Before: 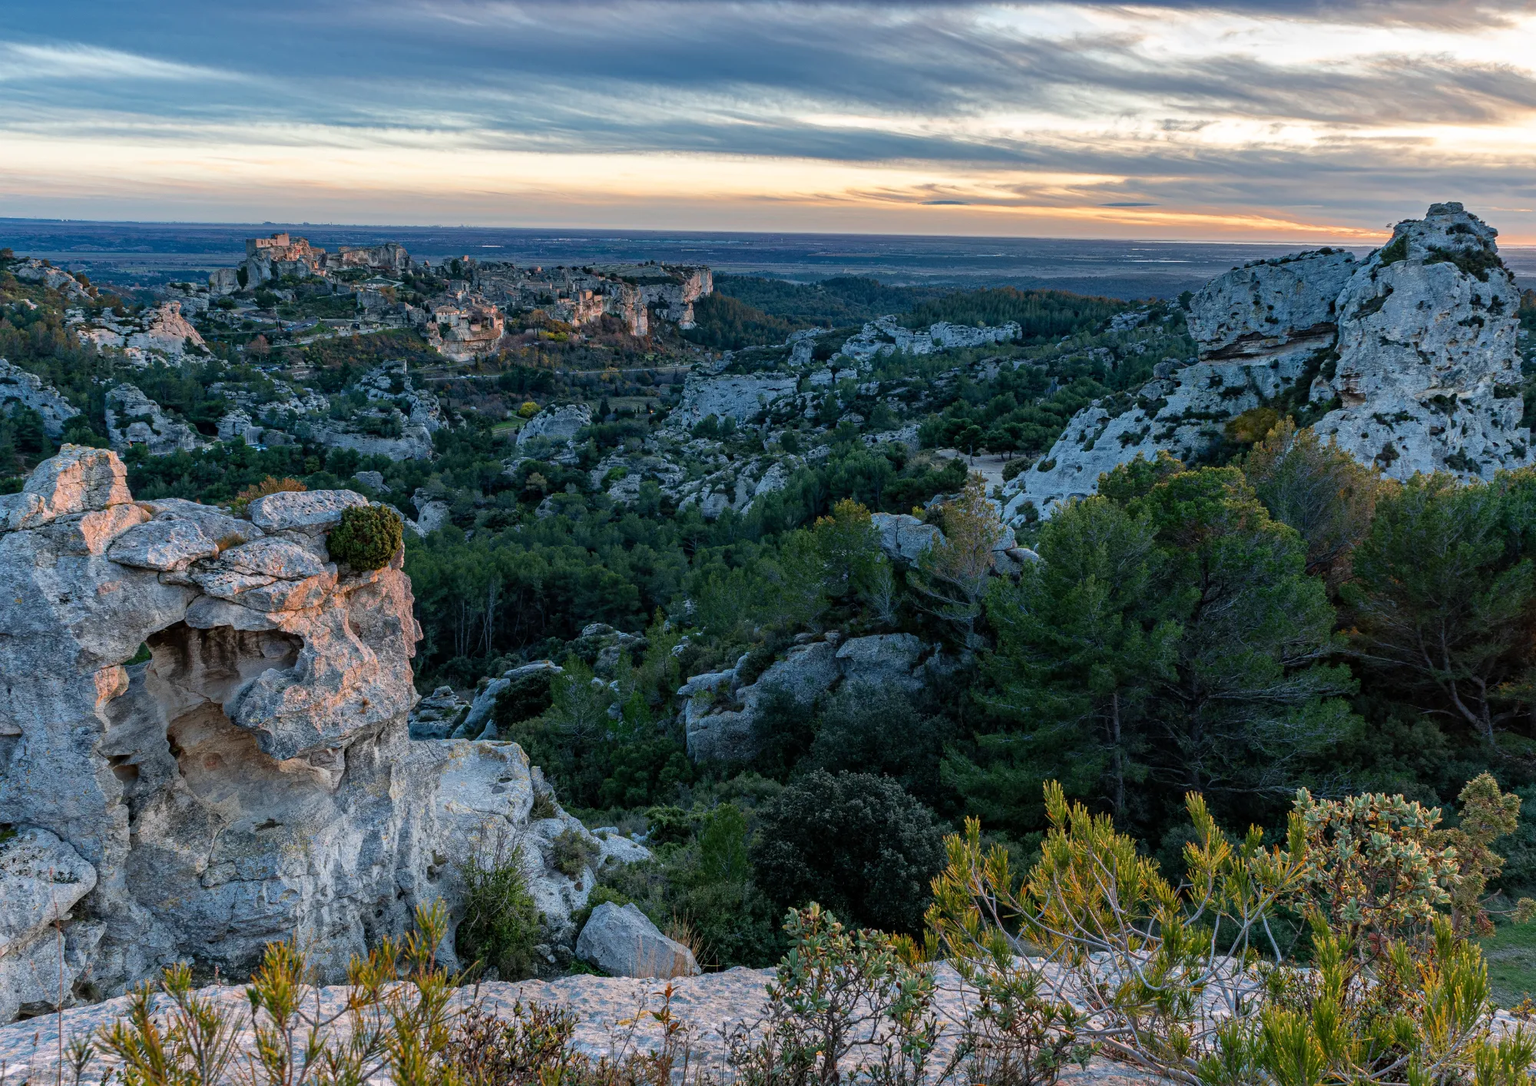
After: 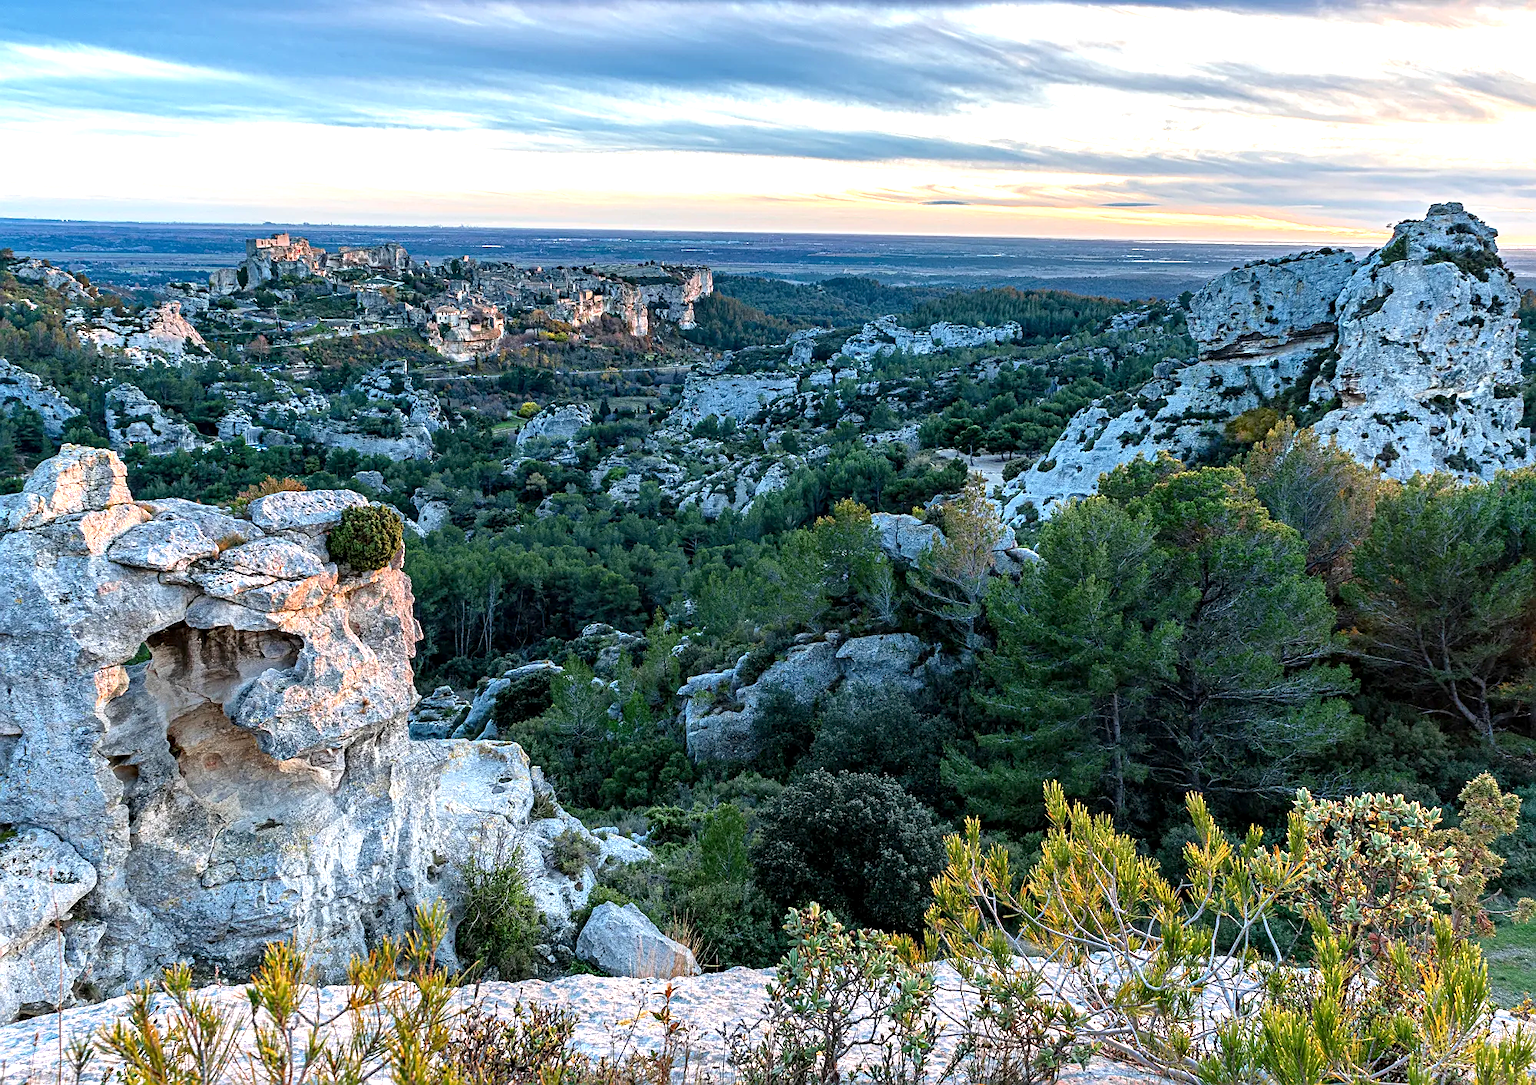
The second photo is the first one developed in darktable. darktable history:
sharpen: on, module defaults
exposure: black level correction 0.001, exposure 1.116 EV, compensate highlight preservation false
